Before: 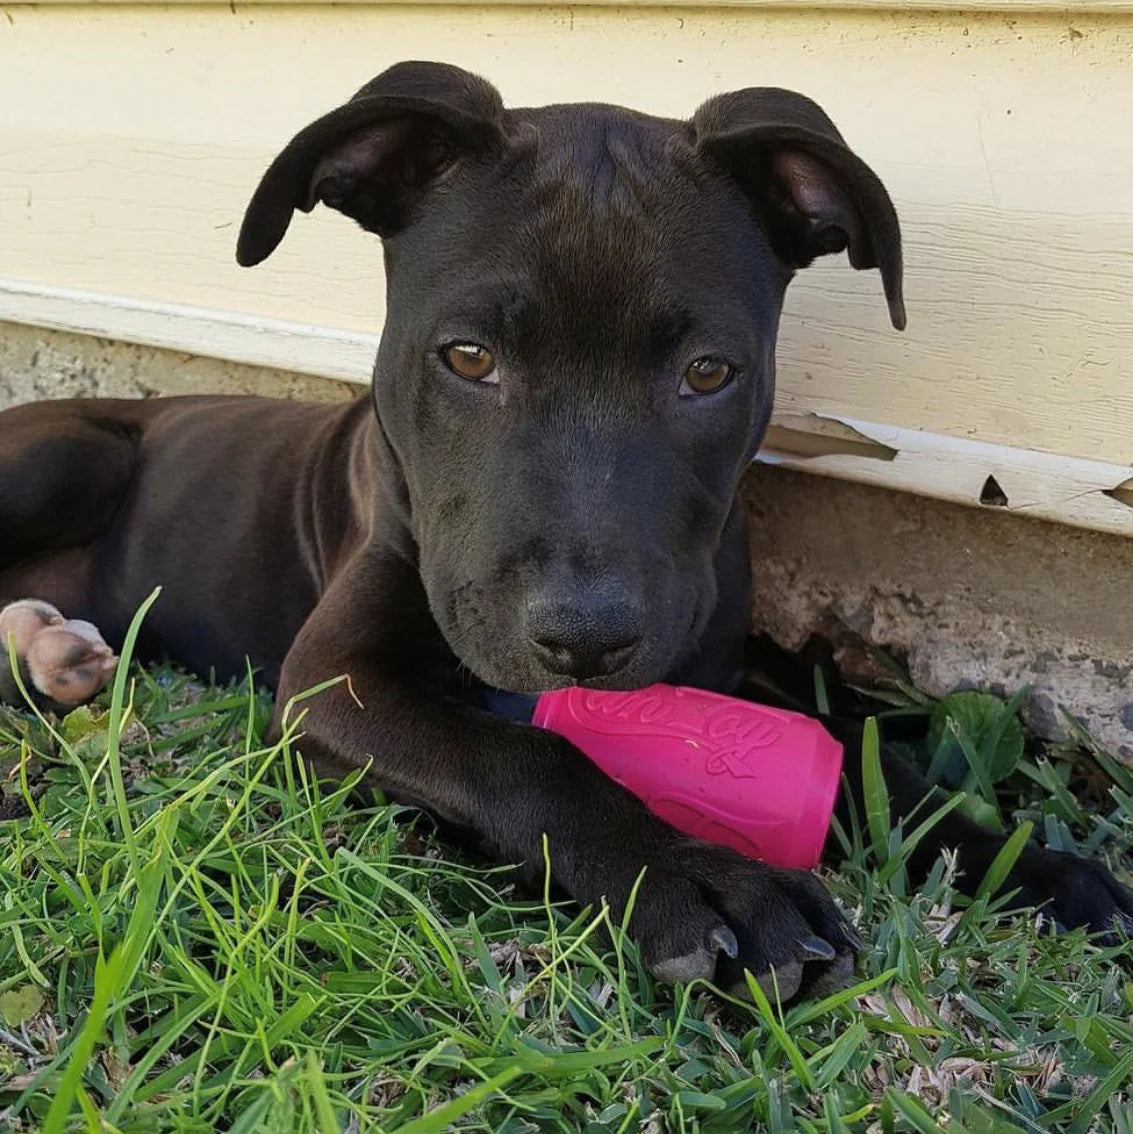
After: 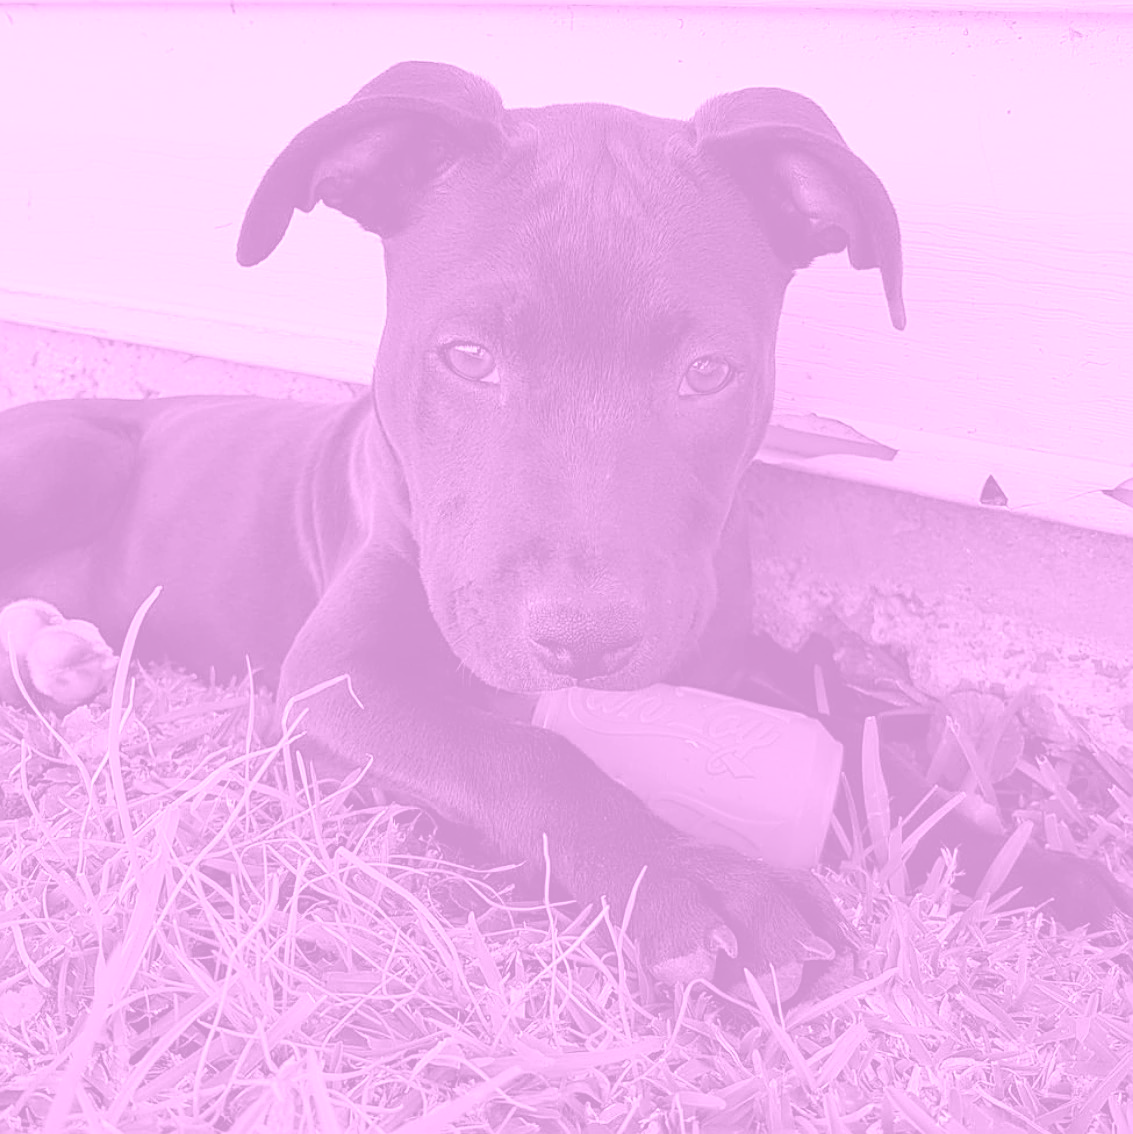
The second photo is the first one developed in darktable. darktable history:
colorize: hue 331.2°, saturation 75%, source mix 30.28%, lightness 70.52%, version 1
sharpen: on, module defaults
